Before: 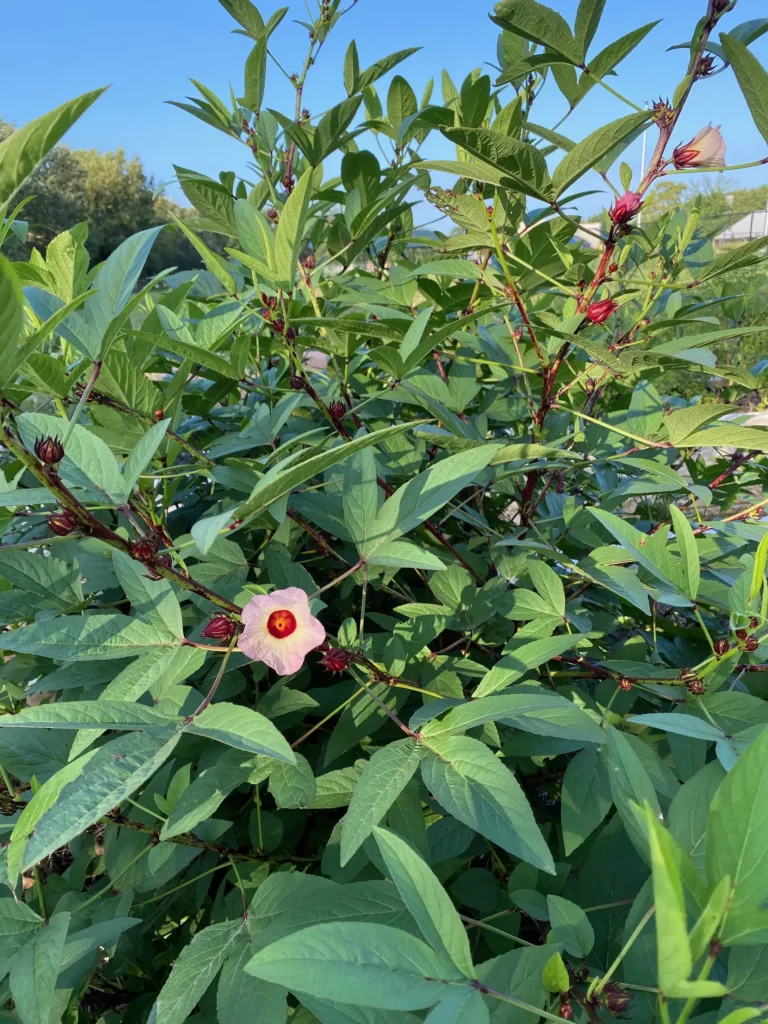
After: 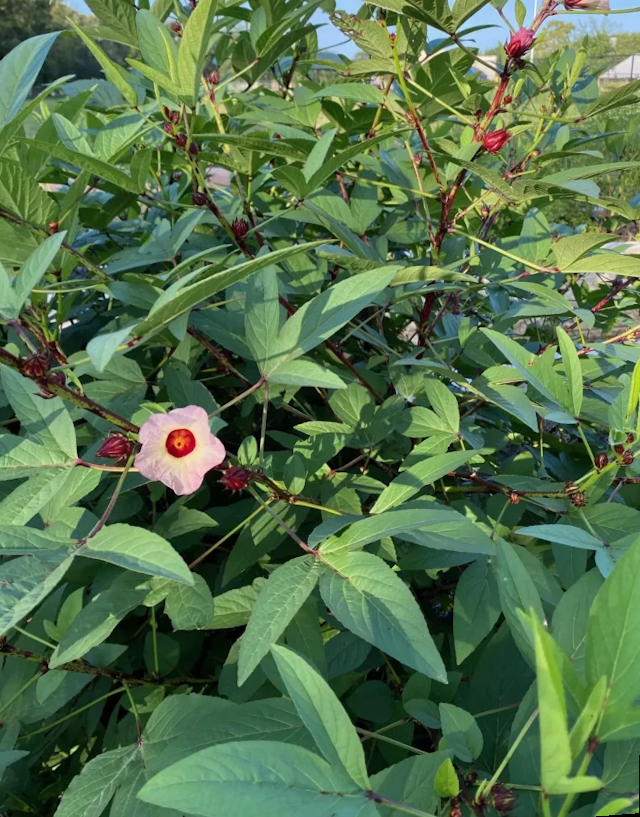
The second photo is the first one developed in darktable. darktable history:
crop: left 16.315%, top 14.246%
rotate and perspective: rotation 0.679°, lens shift (horizontal) 0.136, crop left 0.009, crop right 0.991, crop top 0.078, crop bottom 0.95
